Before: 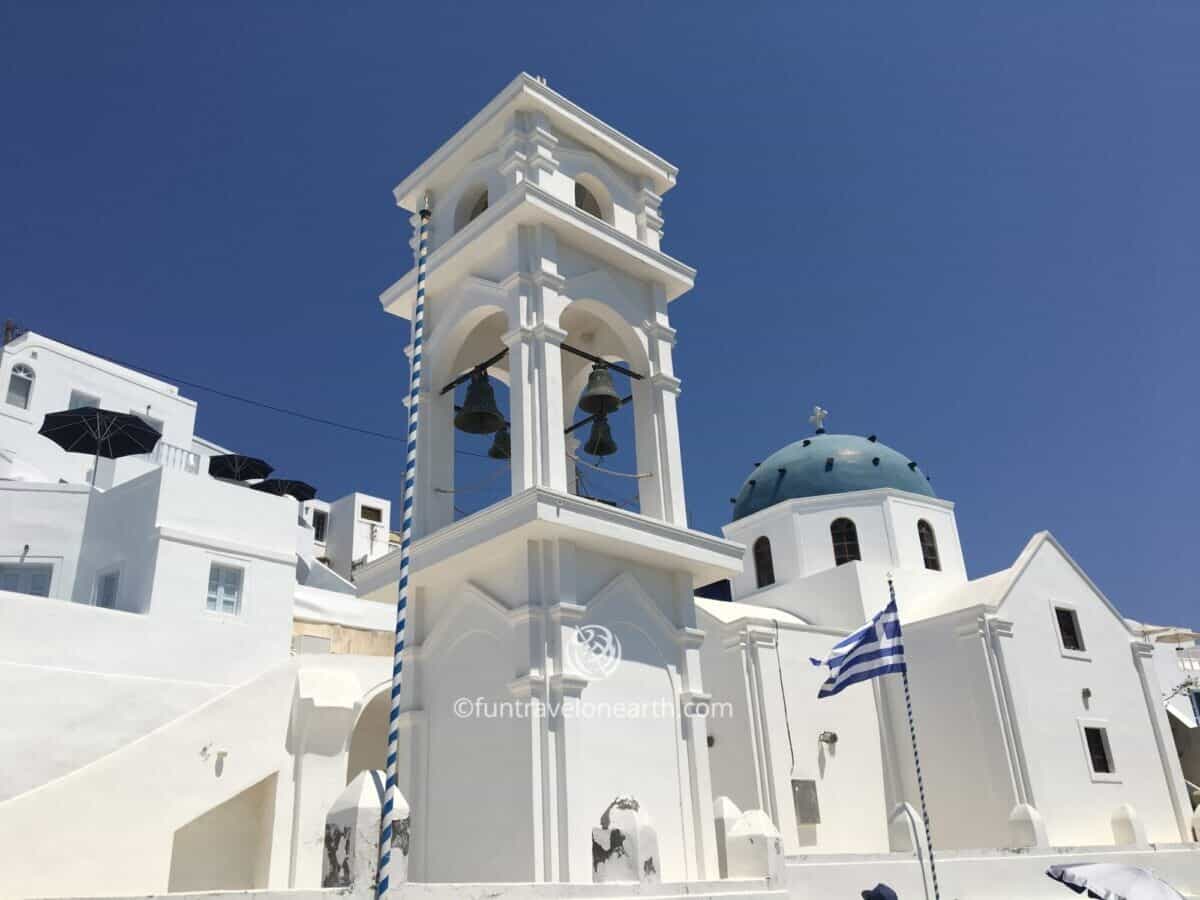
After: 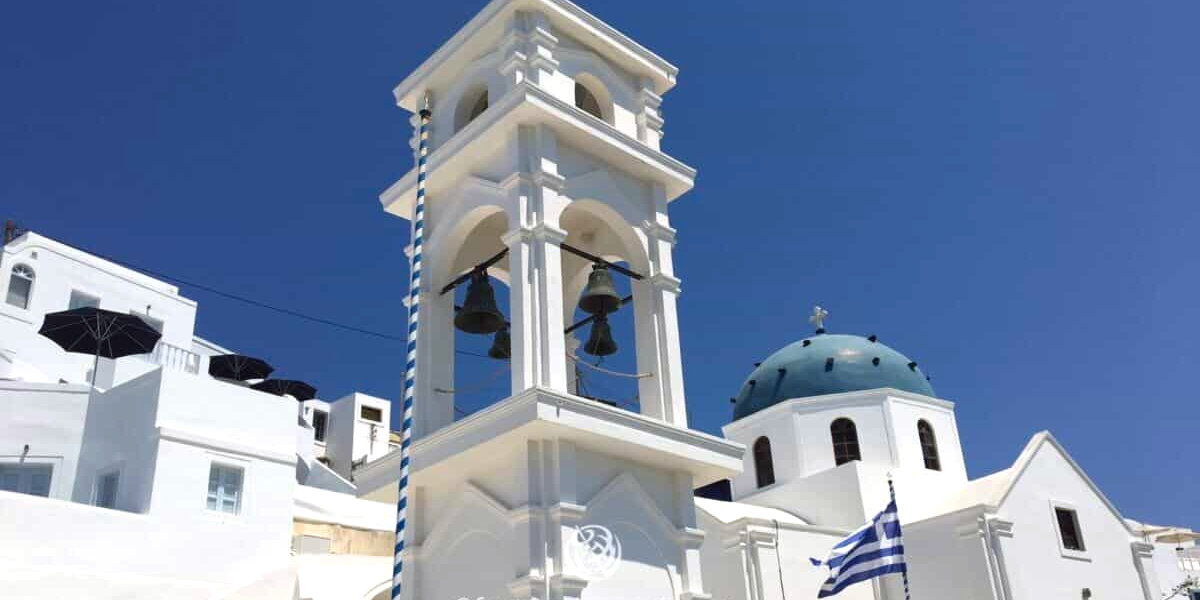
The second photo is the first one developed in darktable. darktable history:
color balance: lift [1, 1.001, 0.999, 1.001], gamma [1, 1.004, 1.007, 0.993], gain [1, 0.991, 0.987, 1.013], contrast 7.5%, contrast fulcrum 10%, output saturation 115%
crop: top 11.166%, bottom 22.168%
